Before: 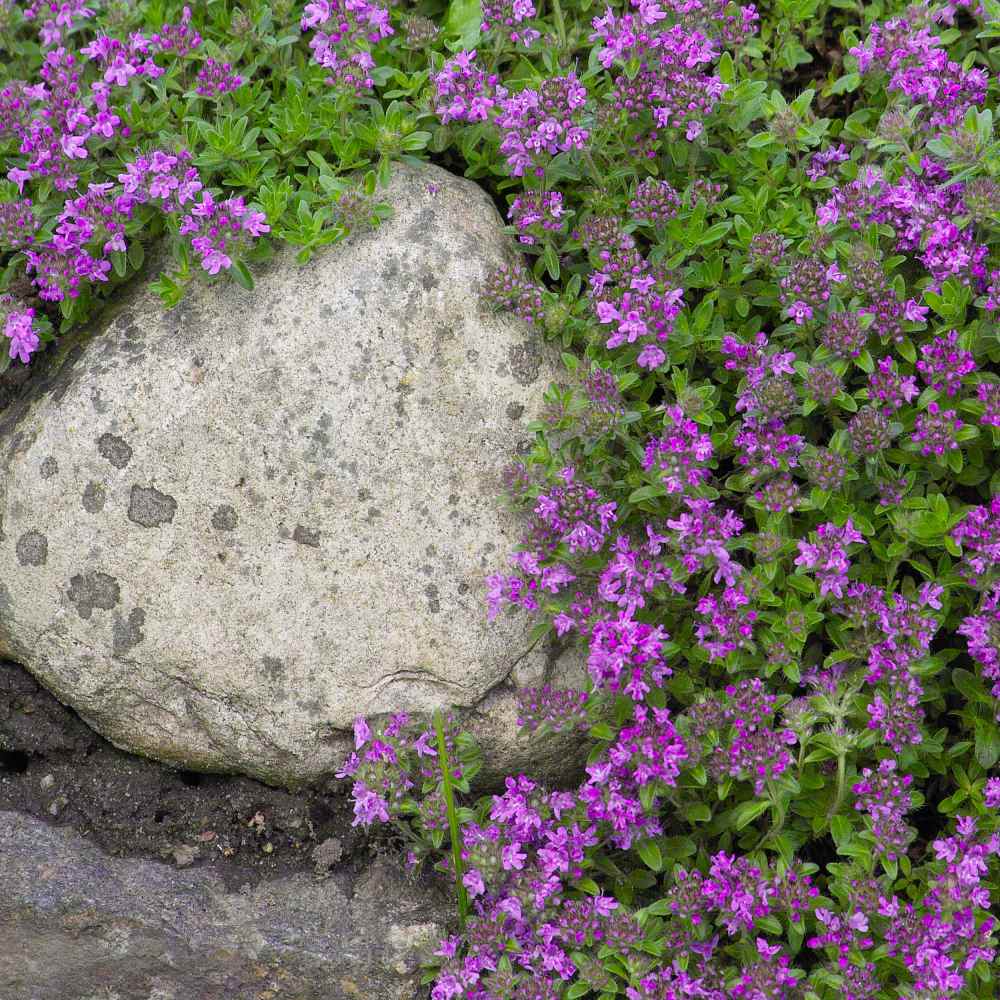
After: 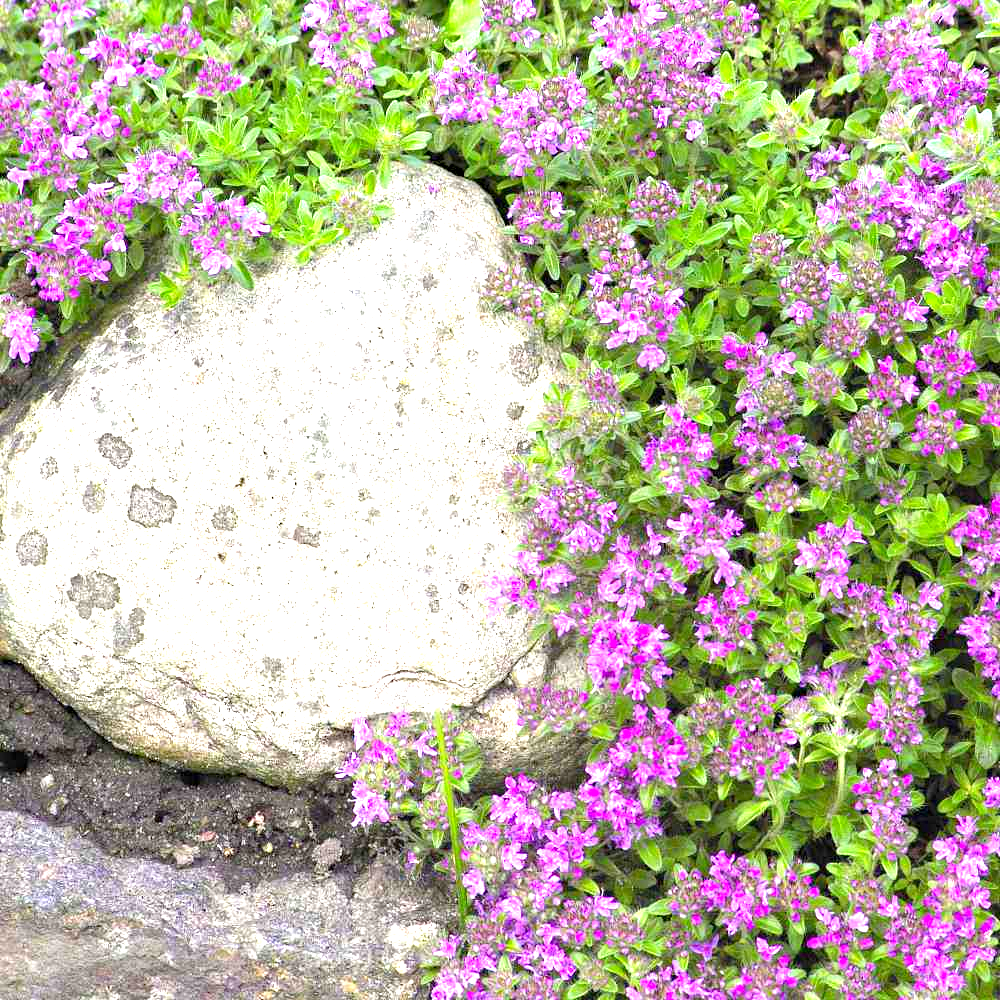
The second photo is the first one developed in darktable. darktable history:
exposure: black level correction 0, exposure 1.7 EV, compensate exposure bias true, compensate highlight preservation false
haze removal: compatibility mode true, adaptive false
